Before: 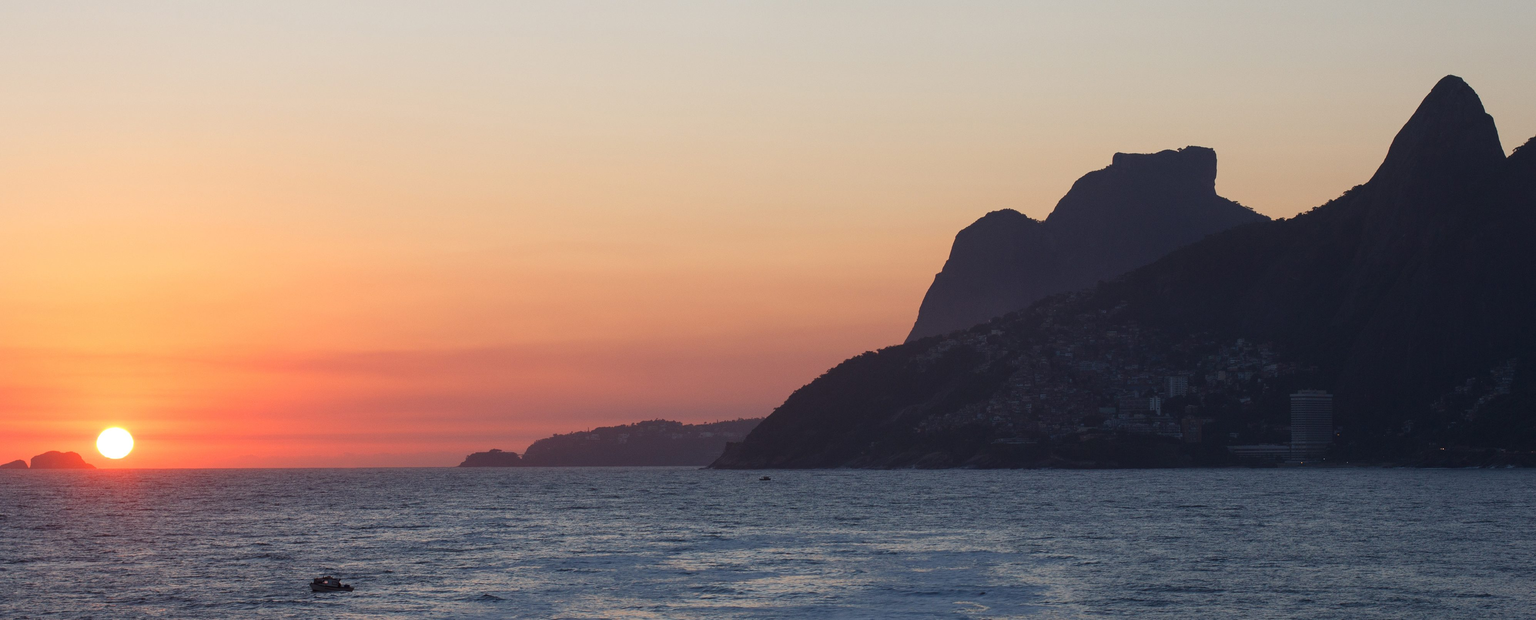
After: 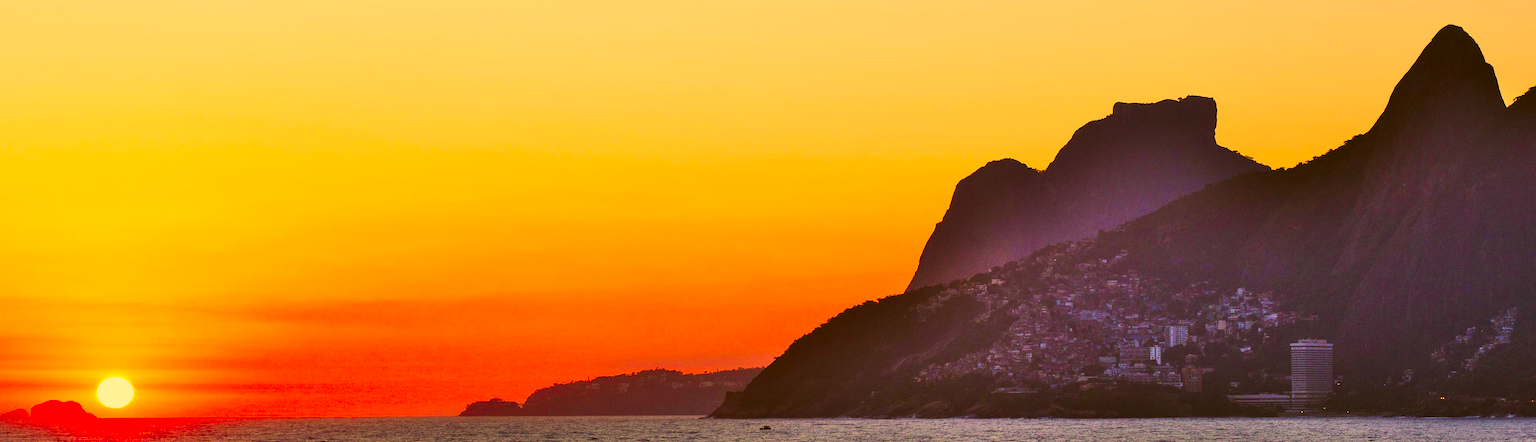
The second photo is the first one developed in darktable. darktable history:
color correction: highlights a* 10.52, highlights b* 30.59, shadows a* 2.67, shadows b* 17.14, saturation 1.74
crop and rotate: top 8.203%, bottom 20.31%
shadows and highlights: shadows 74.47, highlights -23.9, soften with gaussian
base curve: curves: ch0 [(0, 0) (0.032, 0.025) (0.121, 0.166) (0.206, 0.329) (0.605, 0.79) (1, 1)], preserve colors none
